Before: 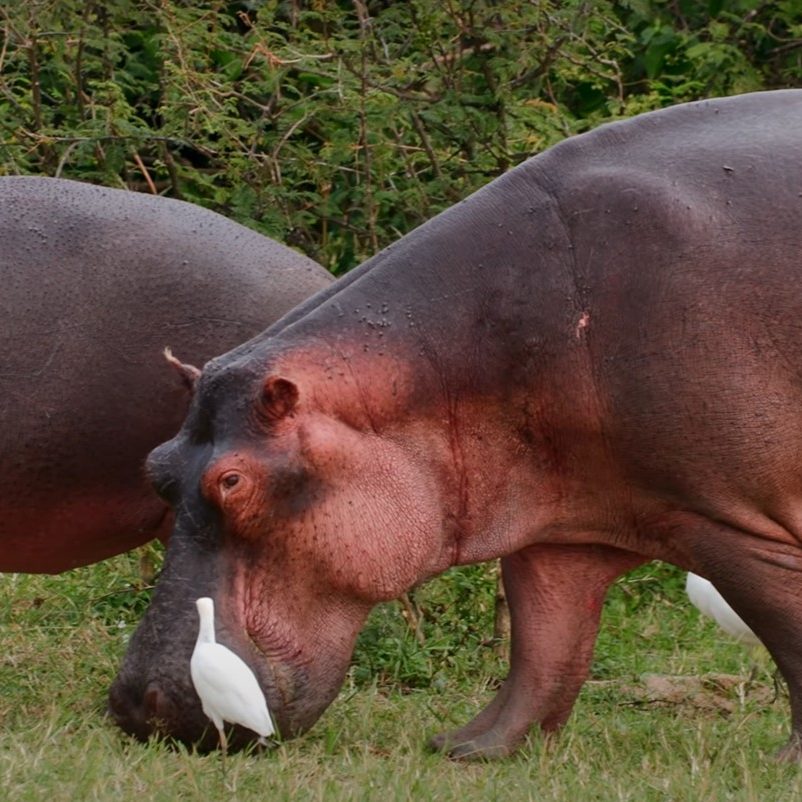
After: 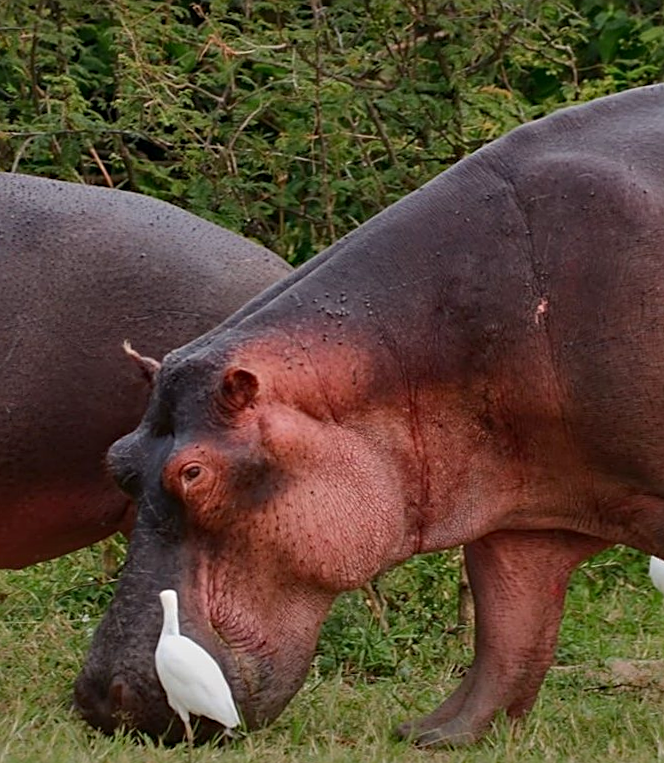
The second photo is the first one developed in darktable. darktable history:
haze removal: on, module defaults
sharpen: on, module defaults
exposure: compensate highlight preservation false
crop and rotate: angle 1°, left 4.281%, top 0.642%, right 11.383%, bottom 2.486%
